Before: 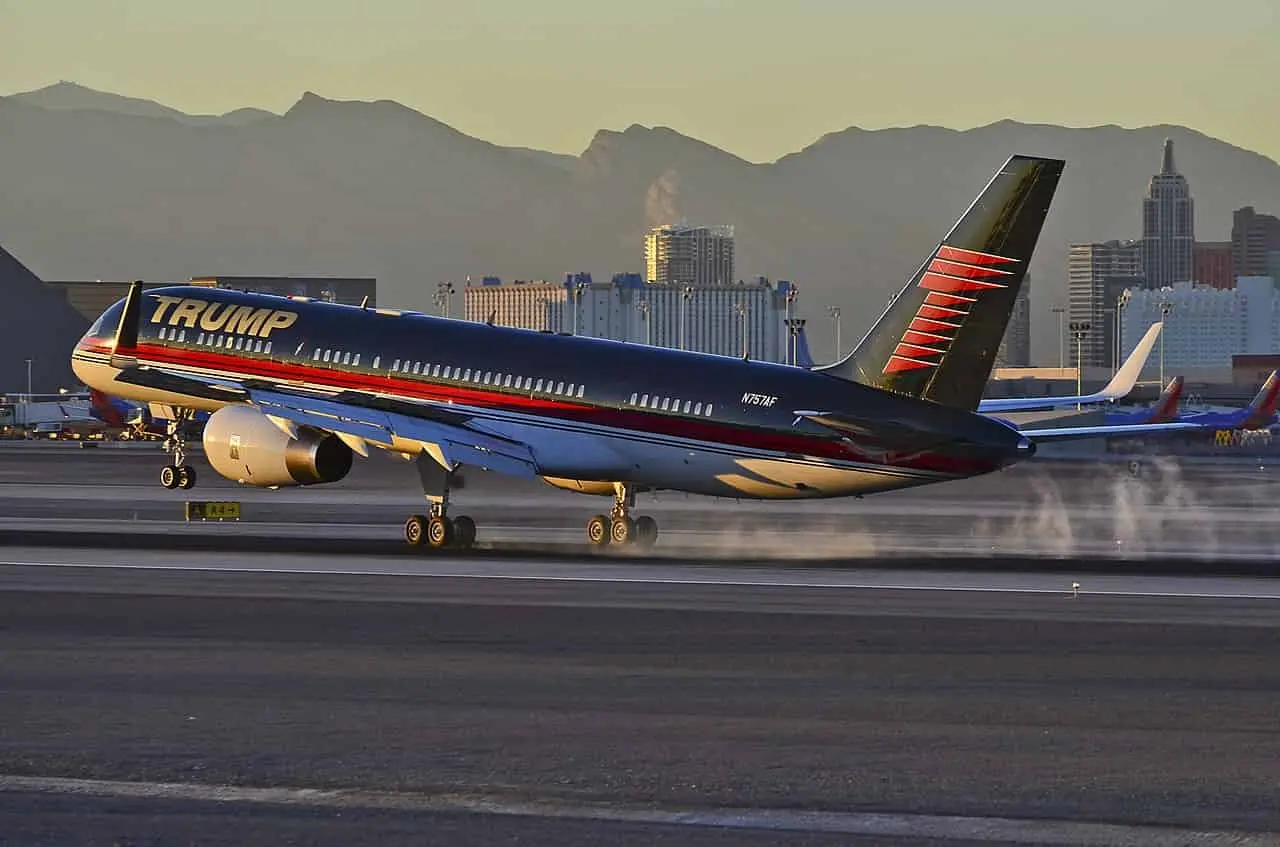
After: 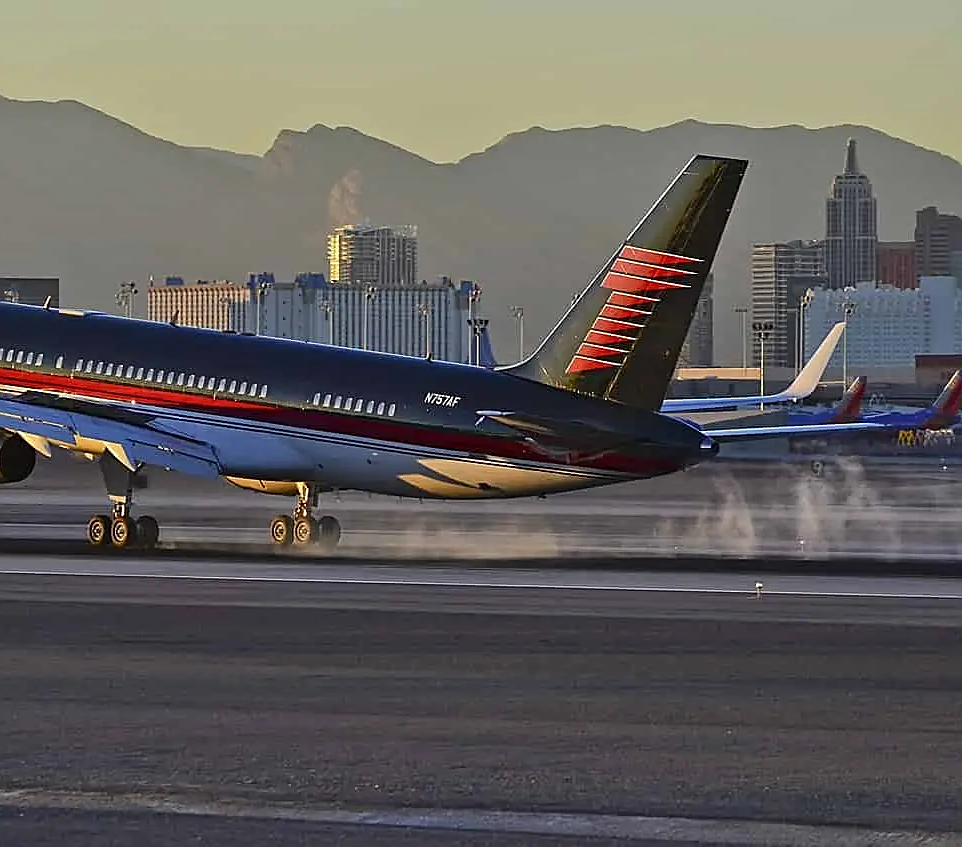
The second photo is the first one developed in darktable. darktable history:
shadows and highlights: shadows 20.61, highlights -19.96, soften with gaussian
tone curve: curves: ch0 [(0, 0) (0.003, 0.013) (0.011, 0.018) (0.025, 0.027) (0.044, 0.045) (0.069, 0.068) (0.1, 0.096) (0.136, 0.13) (0.177, 0.168) (0.224, 0.217) (0.277, 0.277) (0.335, 0.338) (0.399, 0.401) (0.468, 0.473) (0.543, 0.544) (0.623, 0.621) (0.709, 0.7) (0.801, 0.781) (0.898, 0.869) (1, 1)], color space Lab, independent channels, preserve colors none
sharpen: on, module defaults
crop and rotate: left 24.778%
